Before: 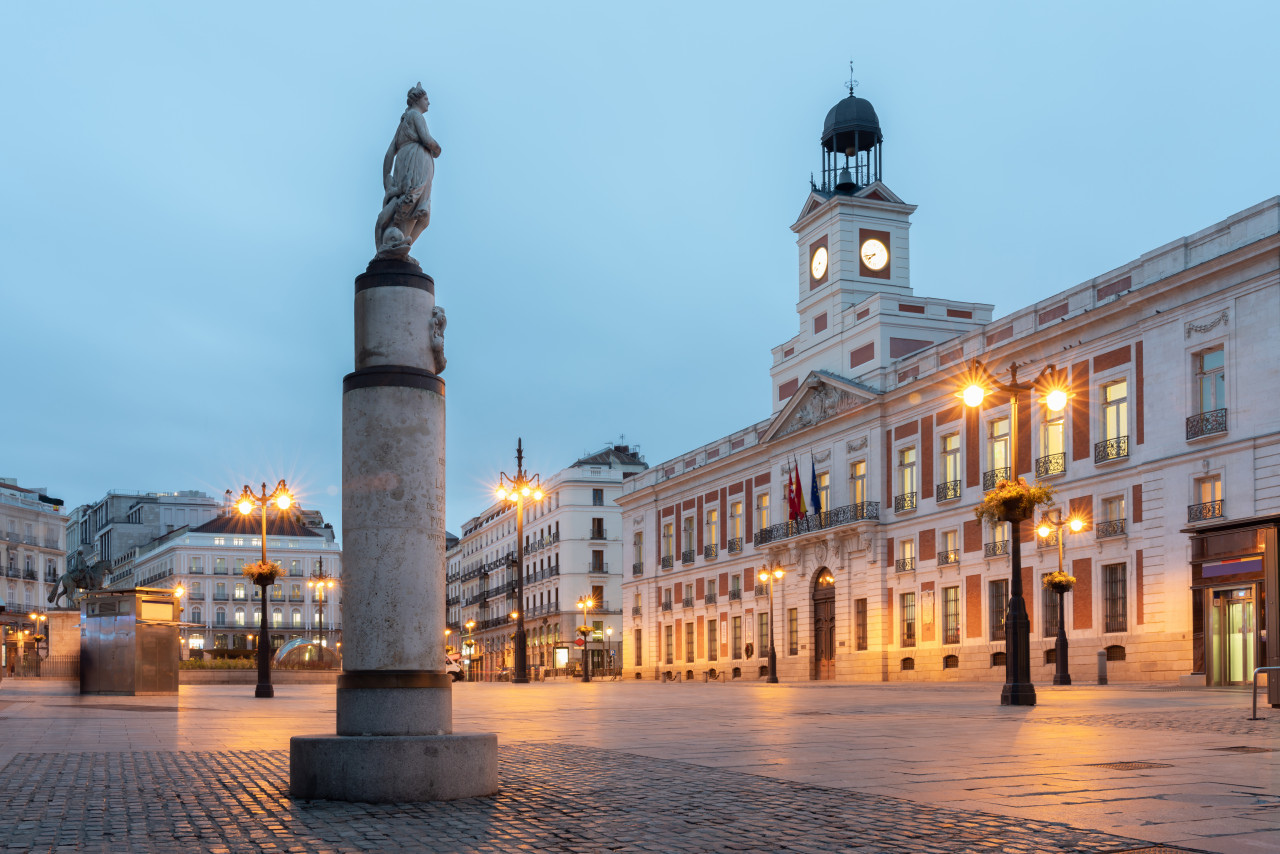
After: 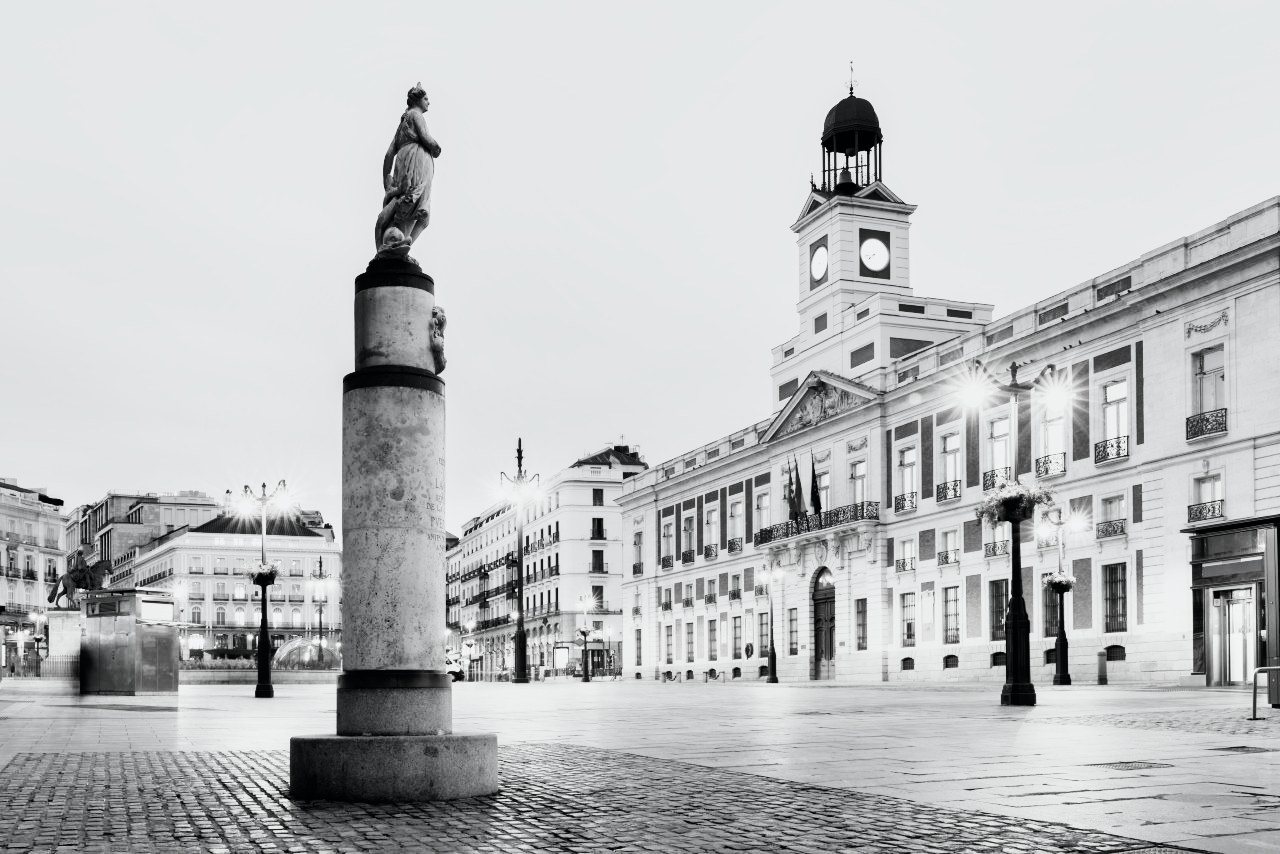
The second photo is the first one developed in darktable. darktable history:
shadows and highlights: low approximation 0.01, soften with gaussian
base curve: curves: ch0 [(0, 0) (0.007, 0.004) (0.027, 0.03) (0.046, 0.07) (0.207, 0.54) (0.442, 0.872) (0.673, 0.972) (1, 1)], preserve colors none
contrast brightness saturation: saturation -0.99
tone curve: curves: ch0 [(0, 0) (0.058, 0.027) (0.214, 0.183) (0.304, 0.288) (0.51, 0.549) (0.658, 0.7) (0.741, 0.775) (0.844, 0.866) (0.986, 0.957)]; ch1 [(0, 0) (0.172, 0.123) (0.312, 0.296) (0.437, 0.429) (0.471, 0.469) (0.502, 0.5) (0.513, 0.515) (0.572, 0.603) (0.617, 0.653) (0.68, 0.724) (0.889, 0.924) (1, 1)]; ch2 [(0, 0) (0.411, 0.424) (0.489, 0.49) (0.502, 0.5) (0.517, 0.519) (0.549, 0.578) (0.604, 0.628) (0.693, 0.686) (1, 1)], color space Lab, independent channels, preserve colors none
